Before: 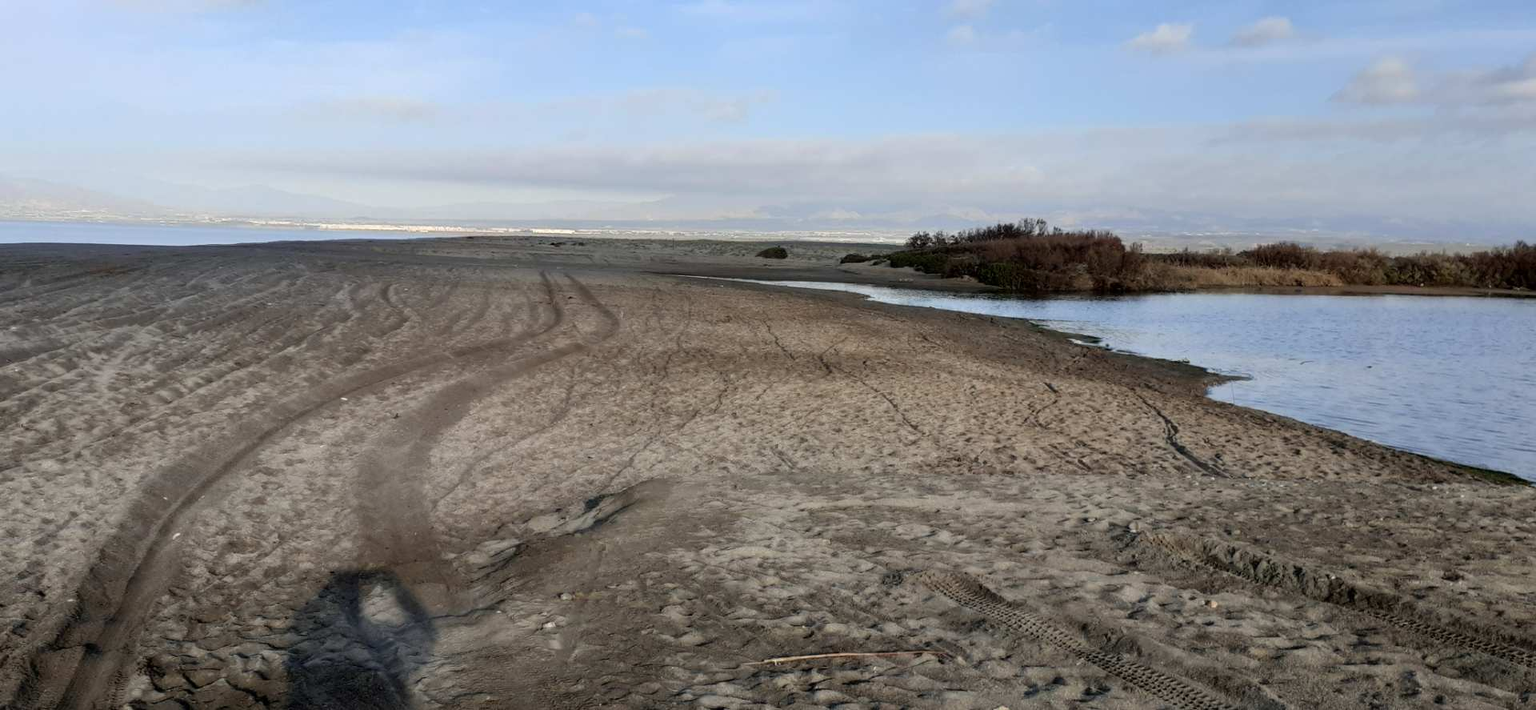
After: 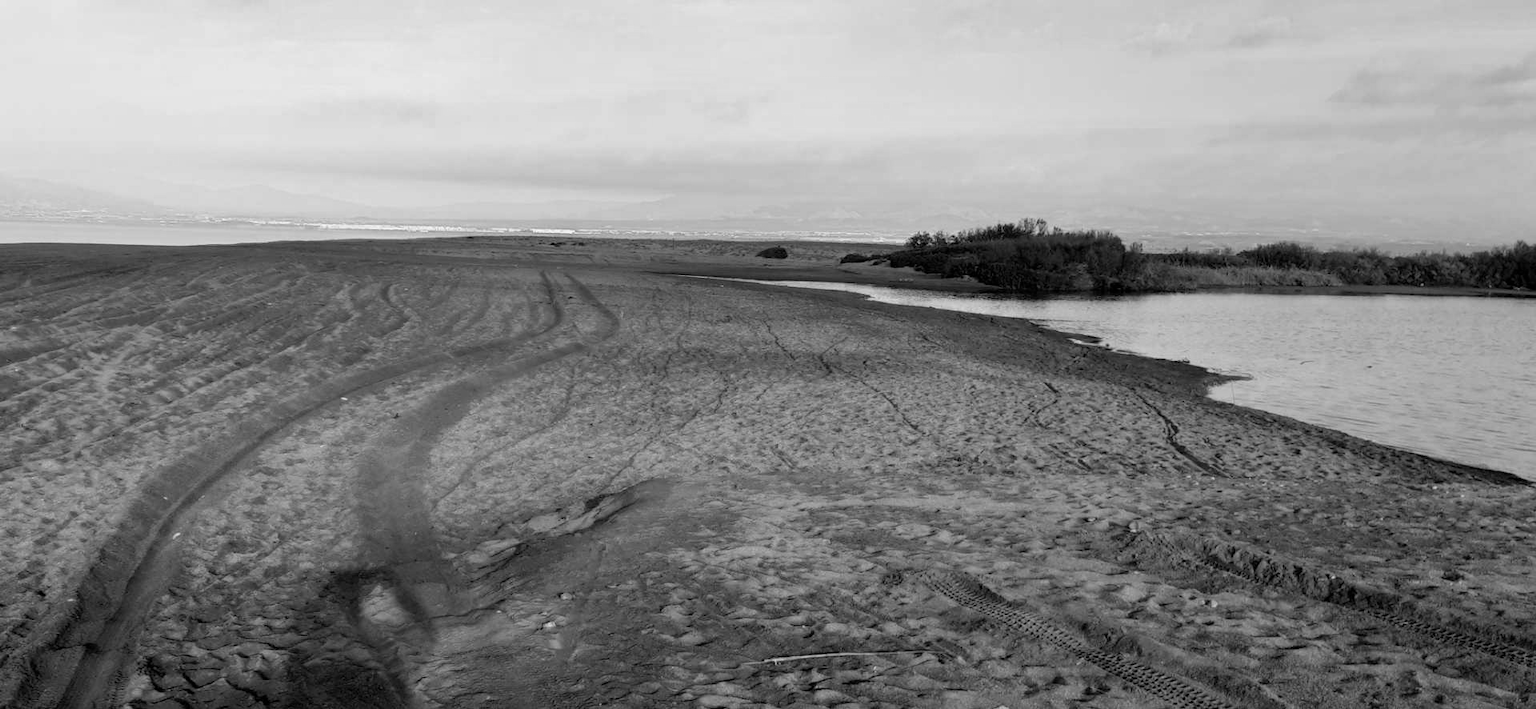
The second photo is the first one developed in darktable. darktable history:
color calibration: output gray [0.246, 0.254, 0.501, 0], x 0.37, y 0.382, temperature 4314.75 K
